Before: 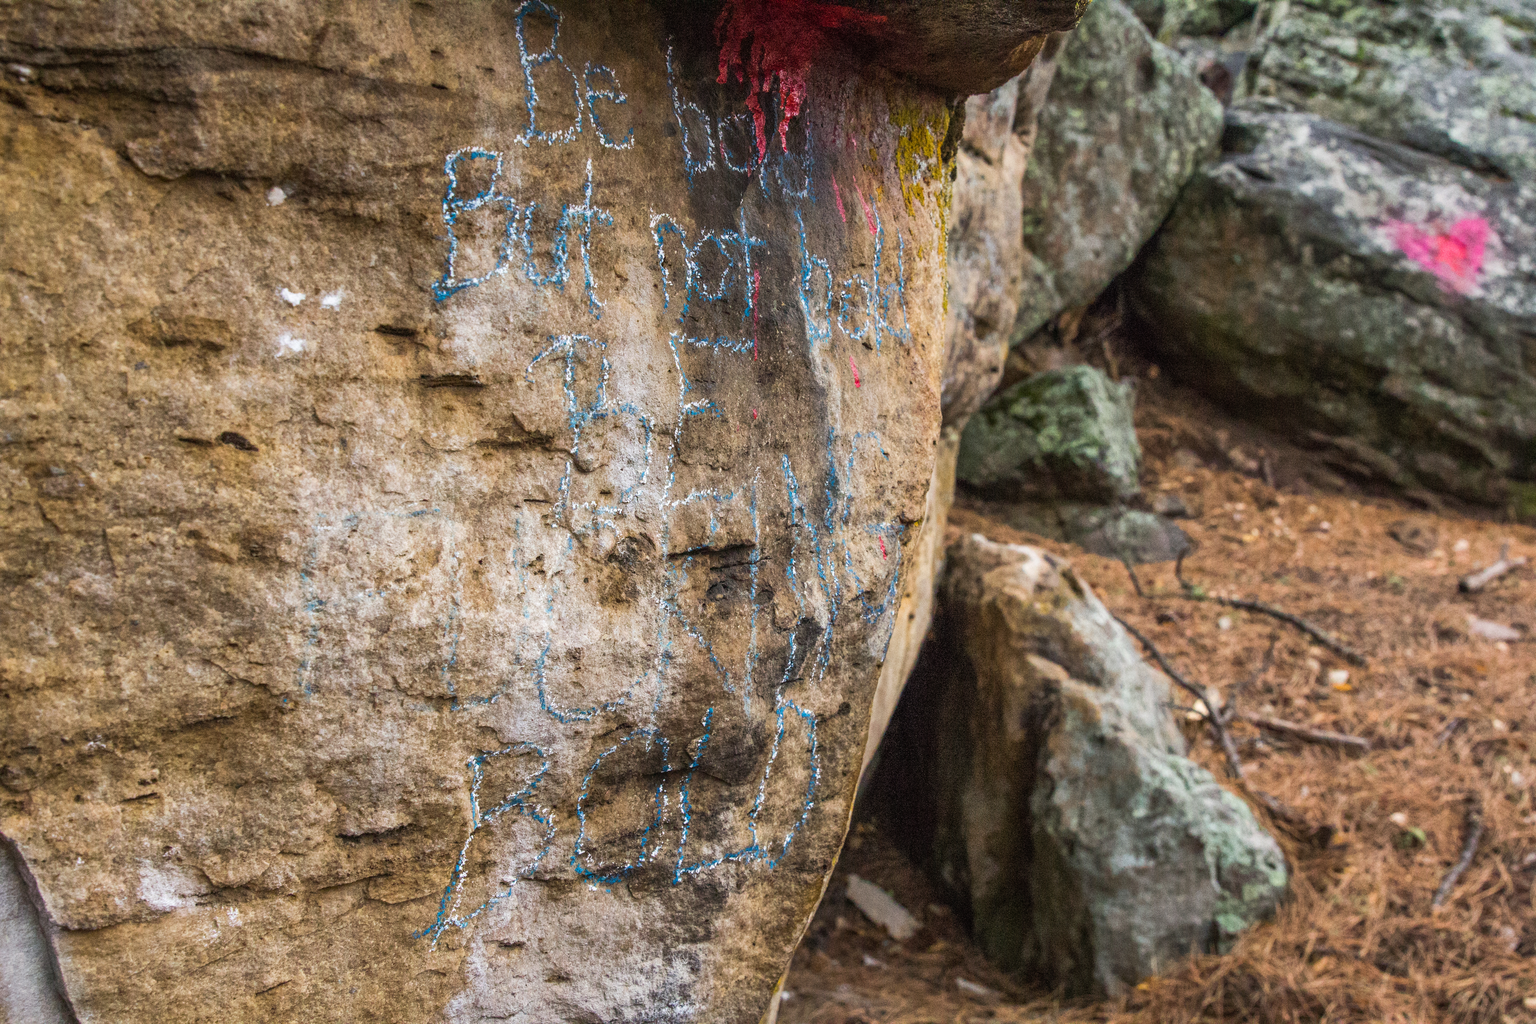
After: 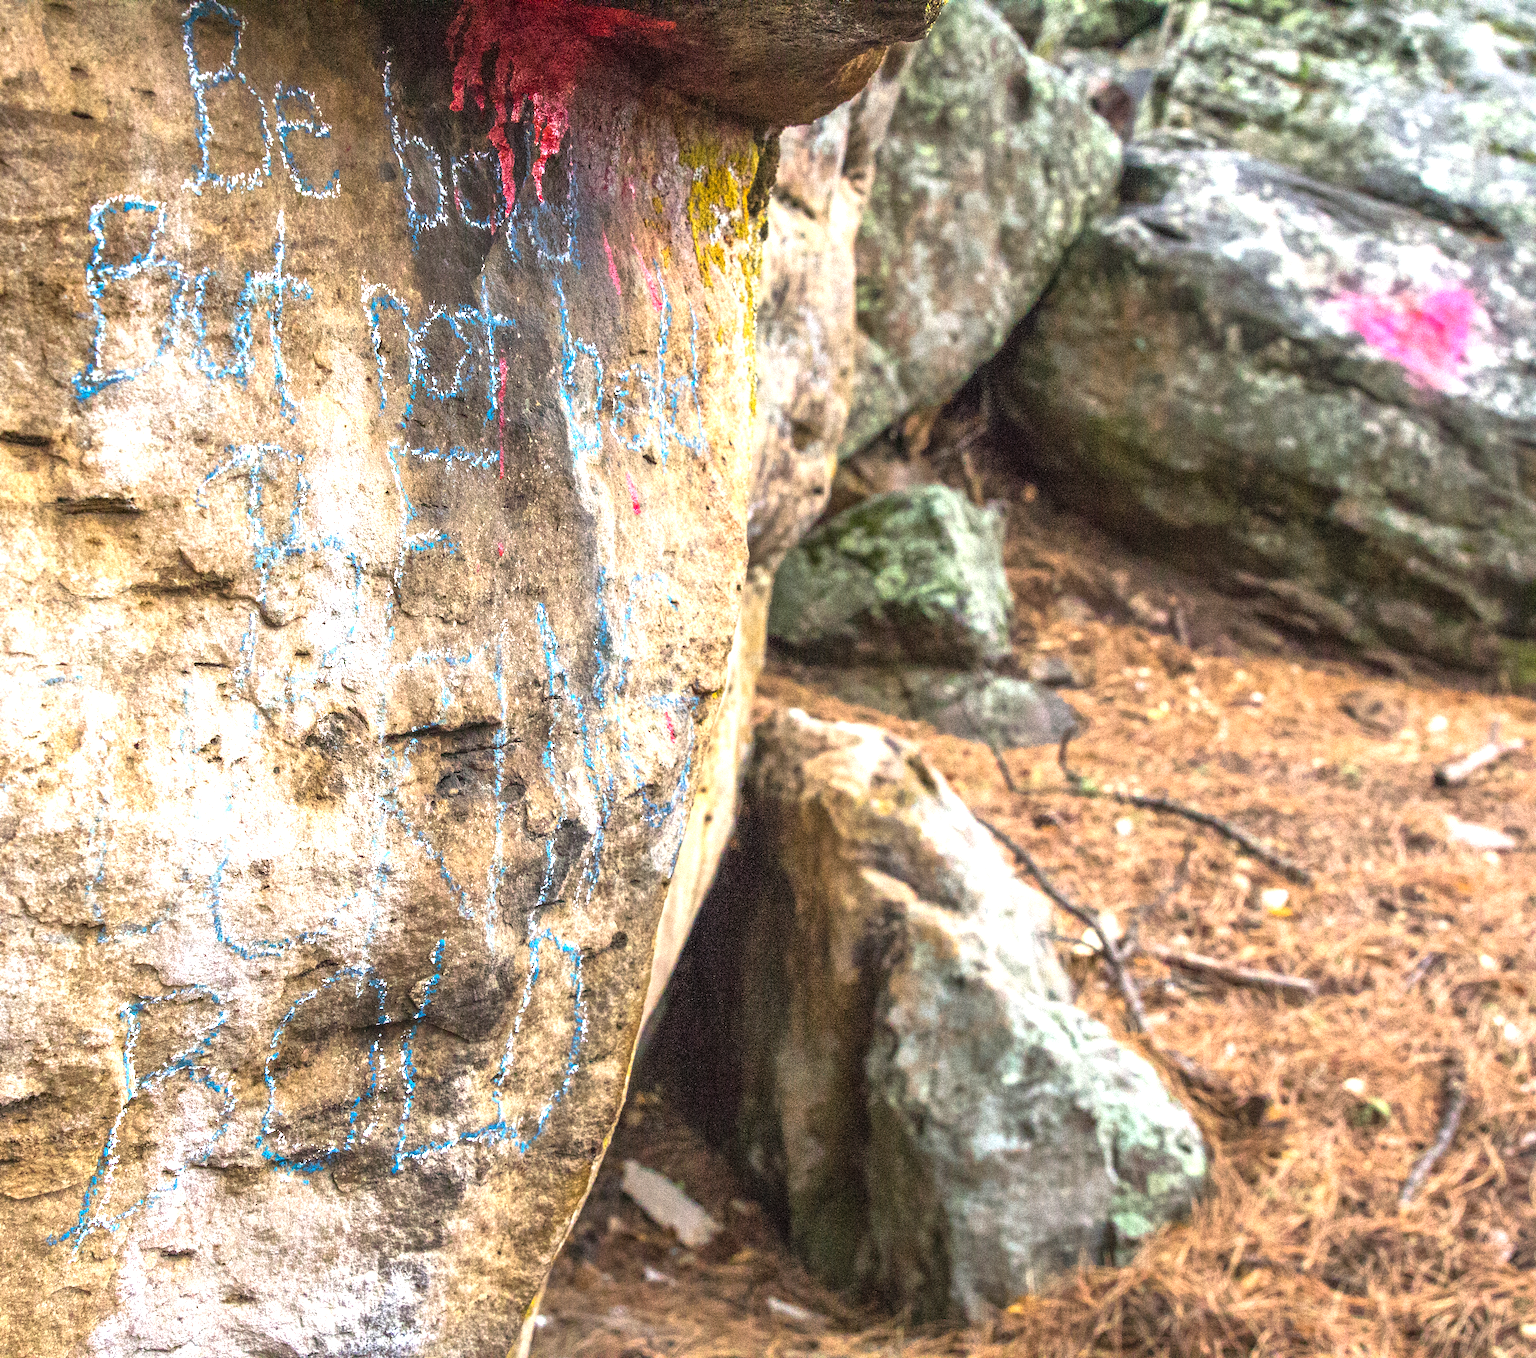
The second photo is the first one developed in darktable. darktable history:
crop and rotate: left 24.6%
exposure: black level correction 0, exposure 1.2 EV, compensate exposure bias true, compensate highlight preservation false
